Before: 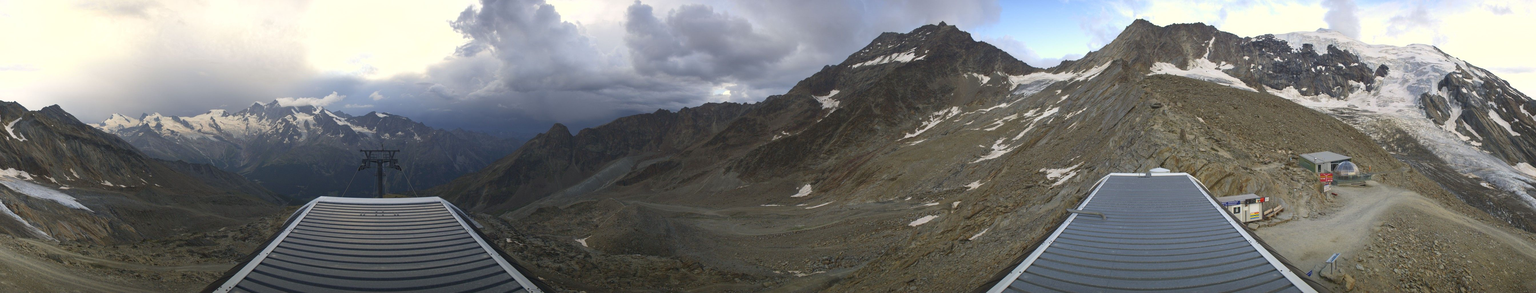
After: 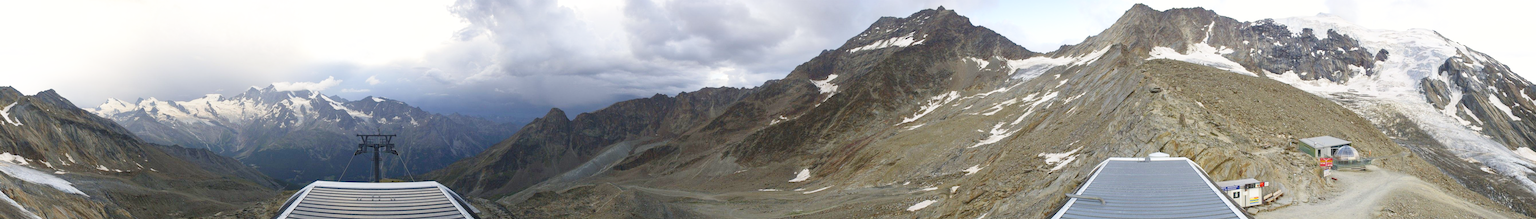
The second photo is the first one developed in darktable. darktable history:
crop: left 0.353%, top 5.514%, bottom 19.82%
base curve: curves: ch0 [(0, 0) (0.008, 0.007) (0.022, 0.029) (0.048, 0.089) (0.092, 0.197) (0.191, 0.399) (0.275, 0.534) (0.357, 0.65) (0.477, 0.78) (0.542, 0.833) (0.799, 0.973) (1, 1)], preserve colors none
